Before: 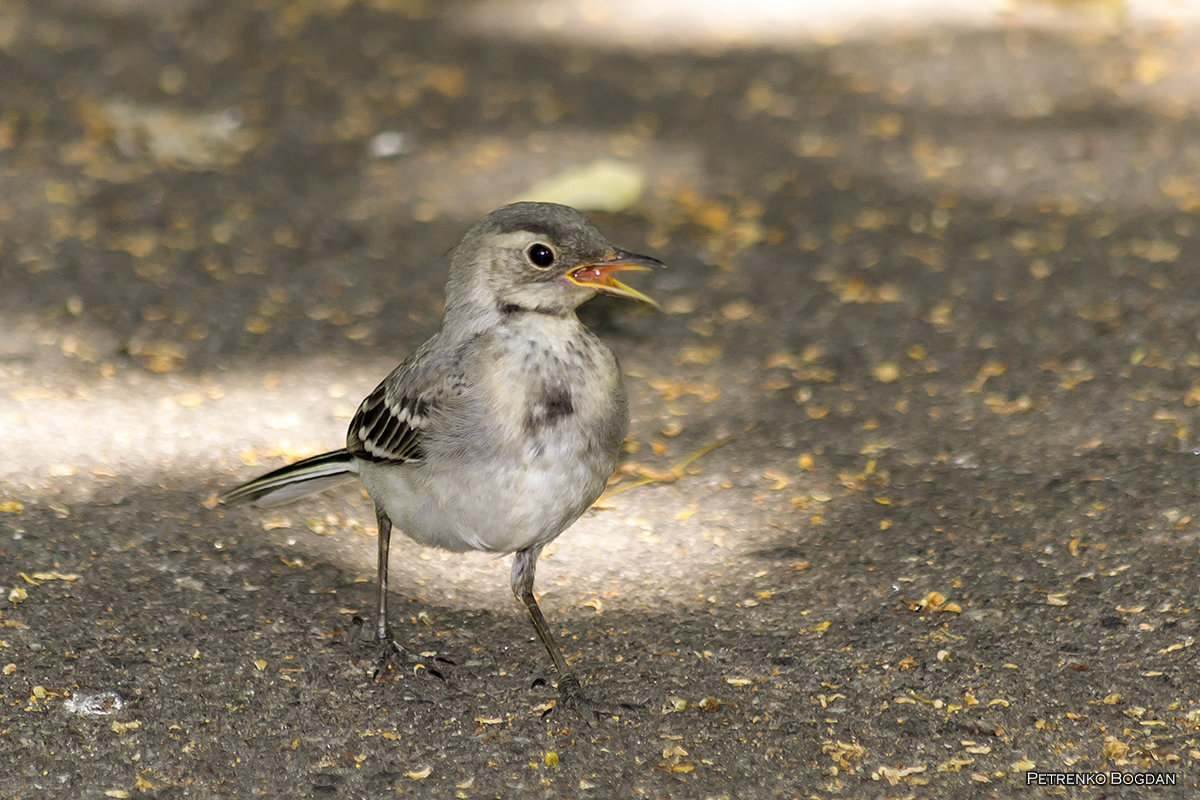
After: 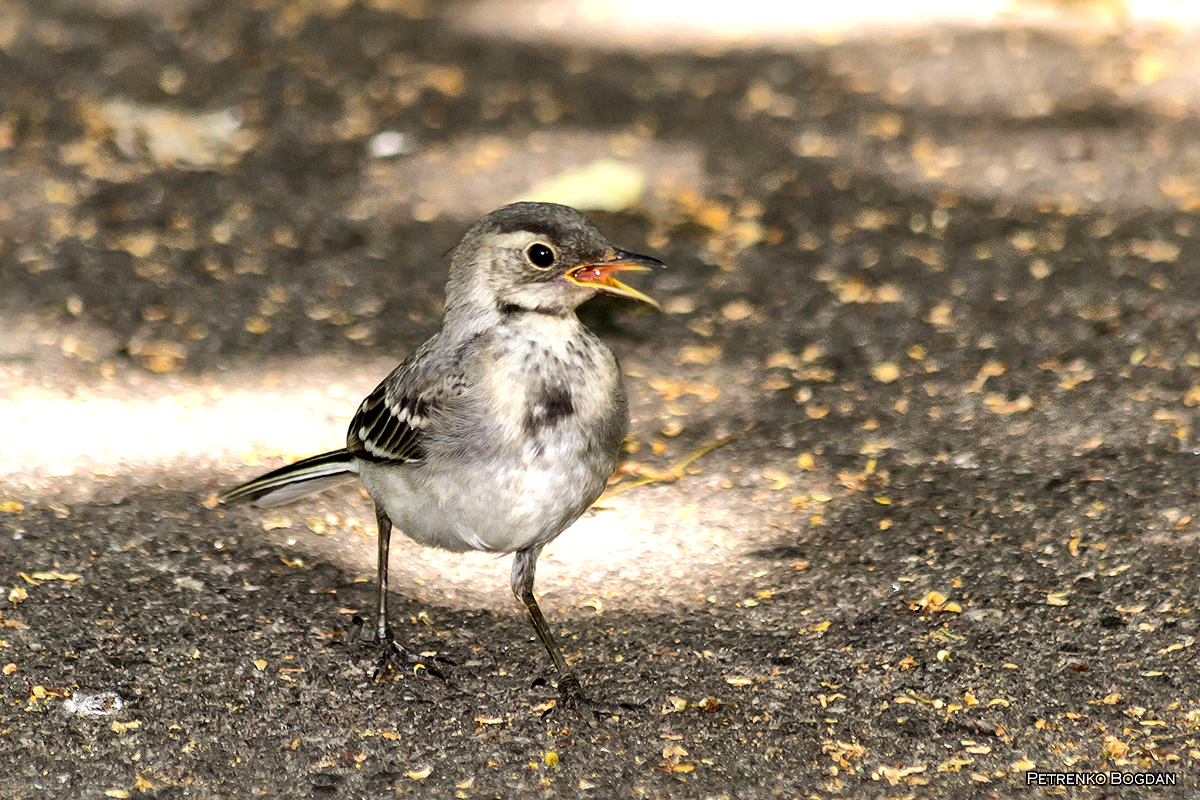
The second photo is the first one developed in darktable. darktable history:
tone equalizer: -8 EV -0.417 EV, -7 EV -0.389 EV, -6 EV -0.333 EV, -5 EV -0.222 EV, -3 EV 0.222 EV, -2 EV 0.333 EV, -1 EV 0.389 EV, +0 EV 0.417 EV, edges refinement/feathering 500, mask exposure compensation -1.57 EV, preserve details no
local contrast: mode bilateral grid, contrast 20, coarseness 50, detail 179%, midtone range 0.2
